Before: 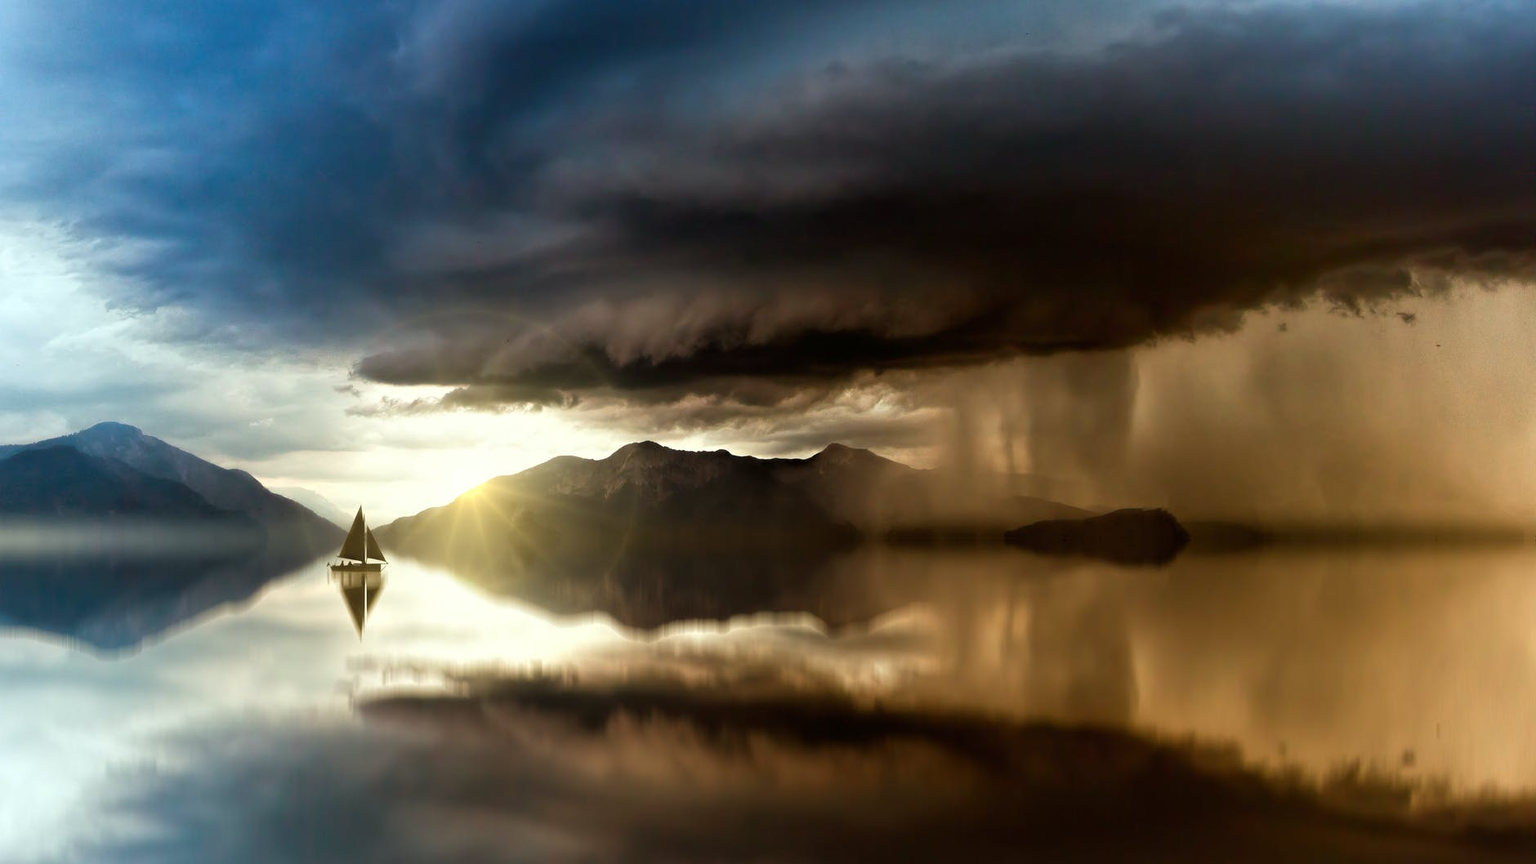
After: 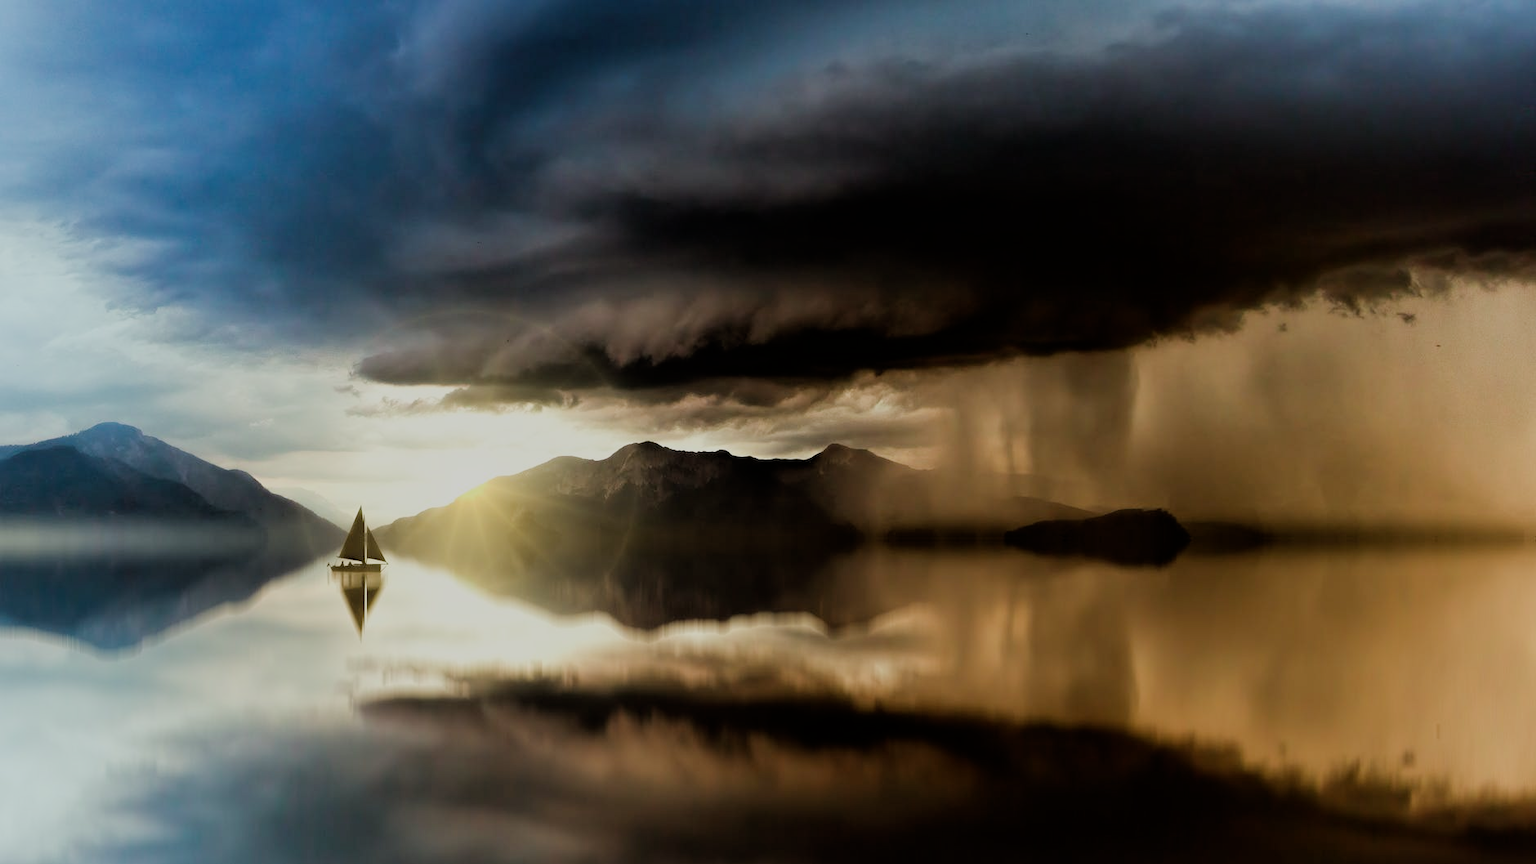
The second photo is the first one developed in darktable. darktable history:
filmic rgb: black relative exposure -6.97 EV, white relative exposure 5.65 EV, hardness 2.85
